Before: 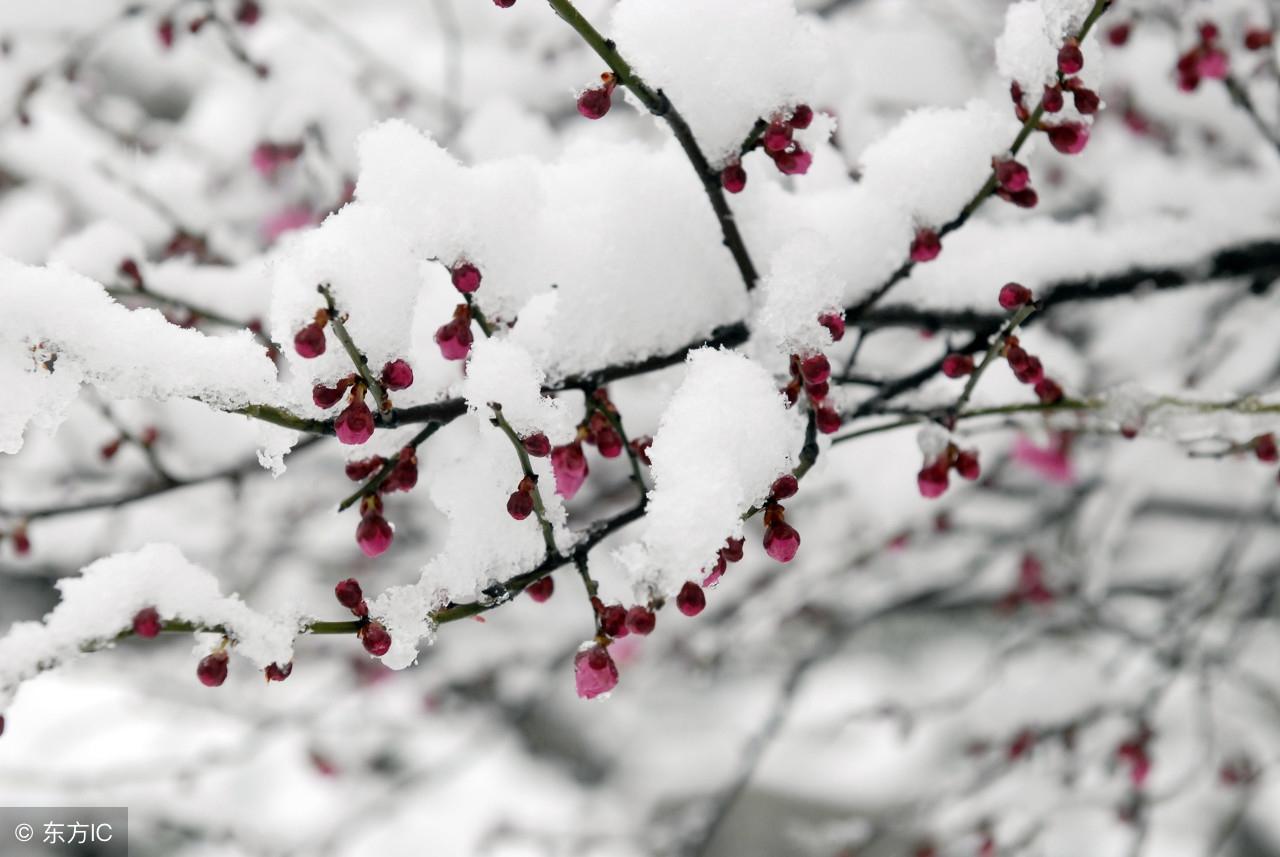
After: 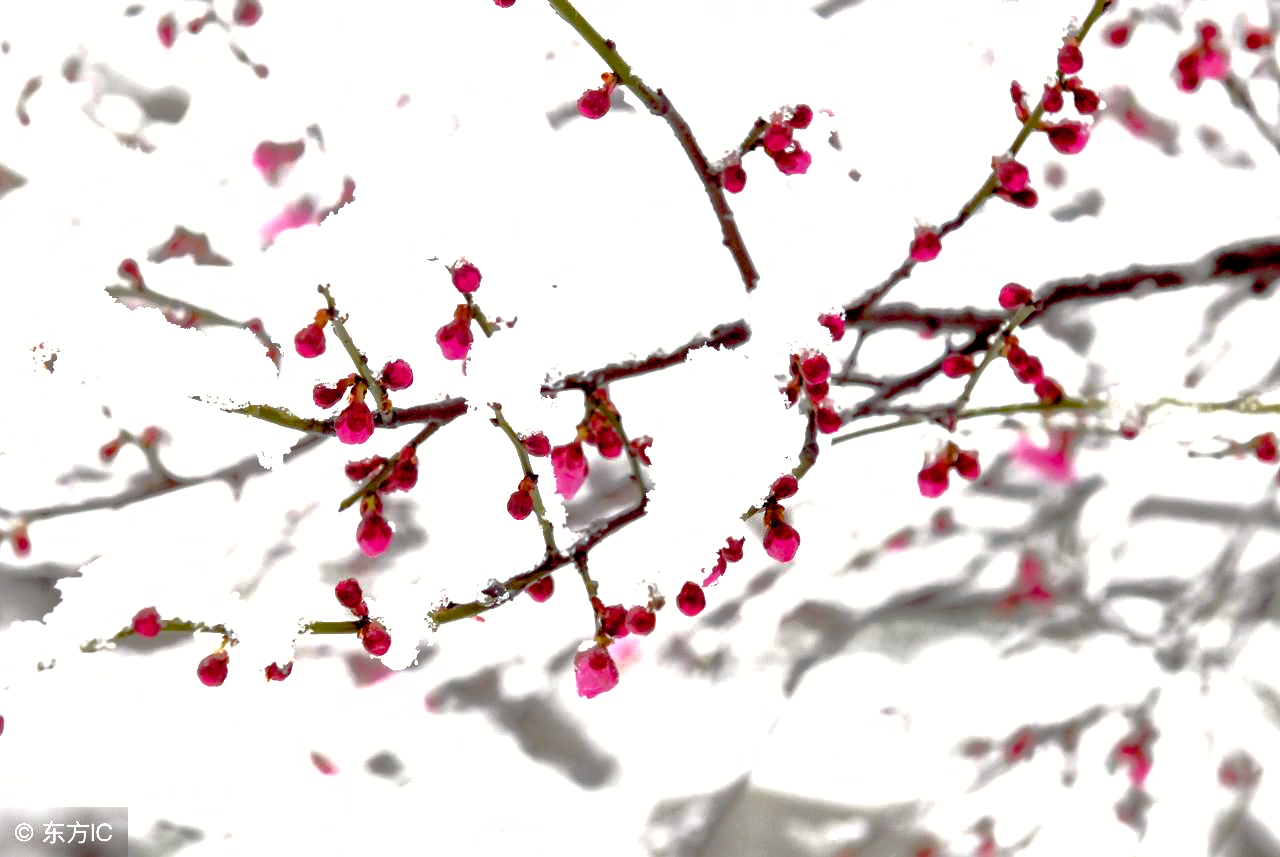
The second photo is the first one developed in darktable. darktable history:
shadows and highlights: on, module defaults
color balance rgb: global offset › luminance -0.2%, global offset › chroma 0.273%, white fulcrum 0.999 EV, perceptual saturation grading › global saturation 20%, perceptual saturation grading › highlights -25.064%, perceptual saturation grading › shadows 50.178%, perceptual brilliance grading › global brilliance 2.645%
exposure: black level correction 0, exposure 1.199 EV, compensate highlight preservation false
